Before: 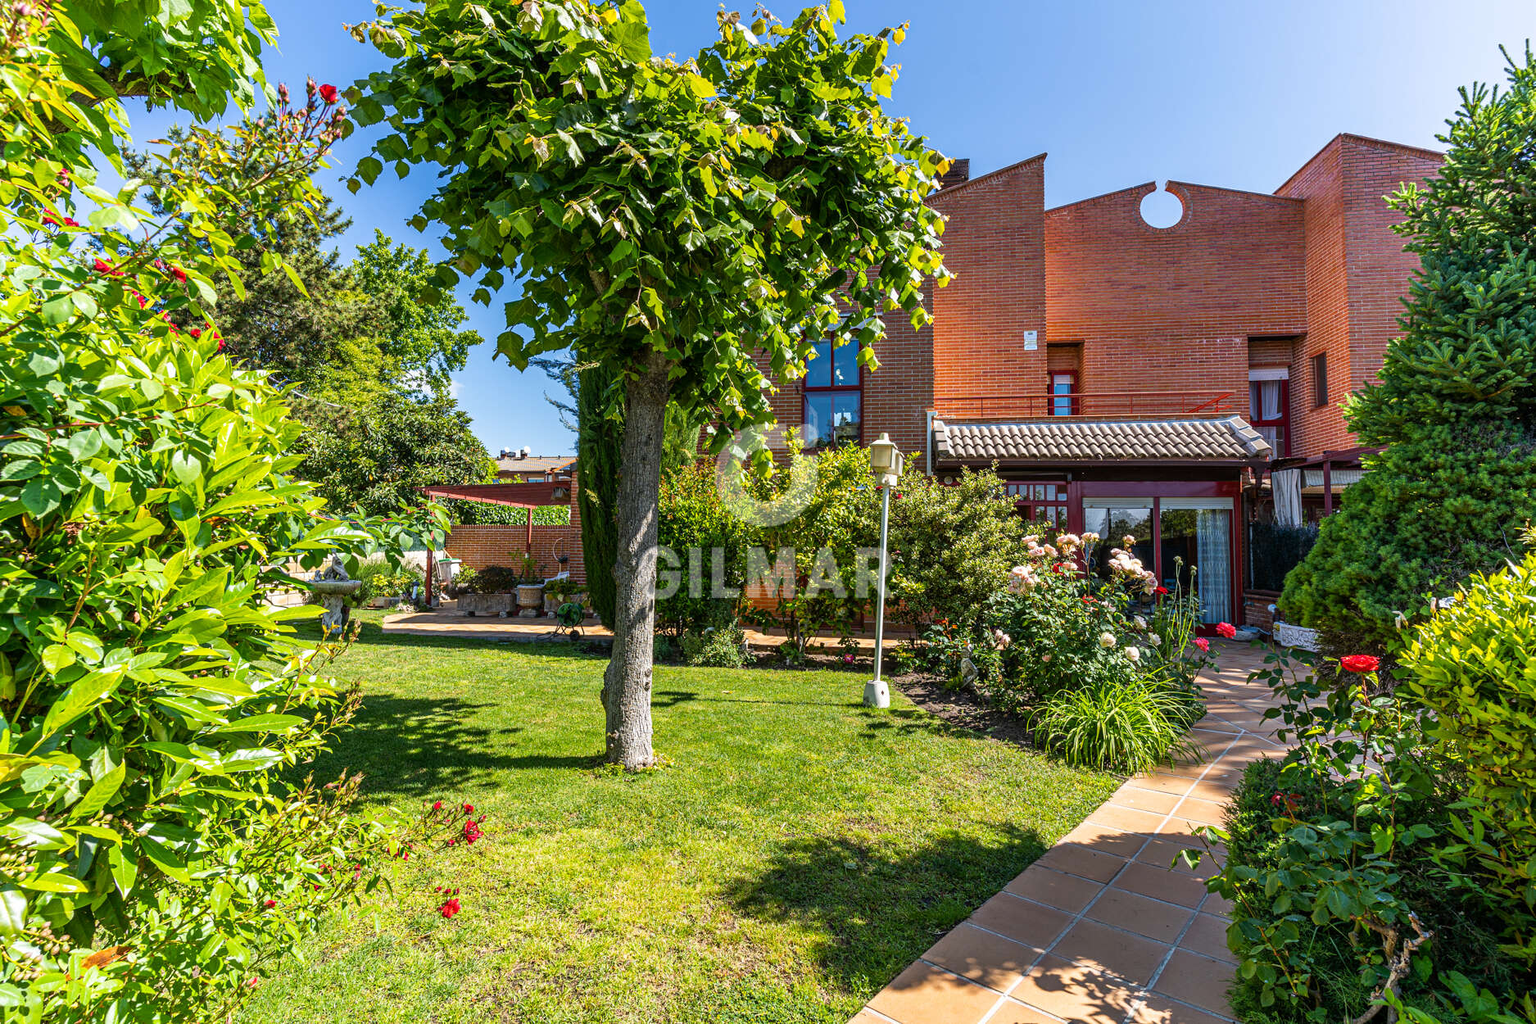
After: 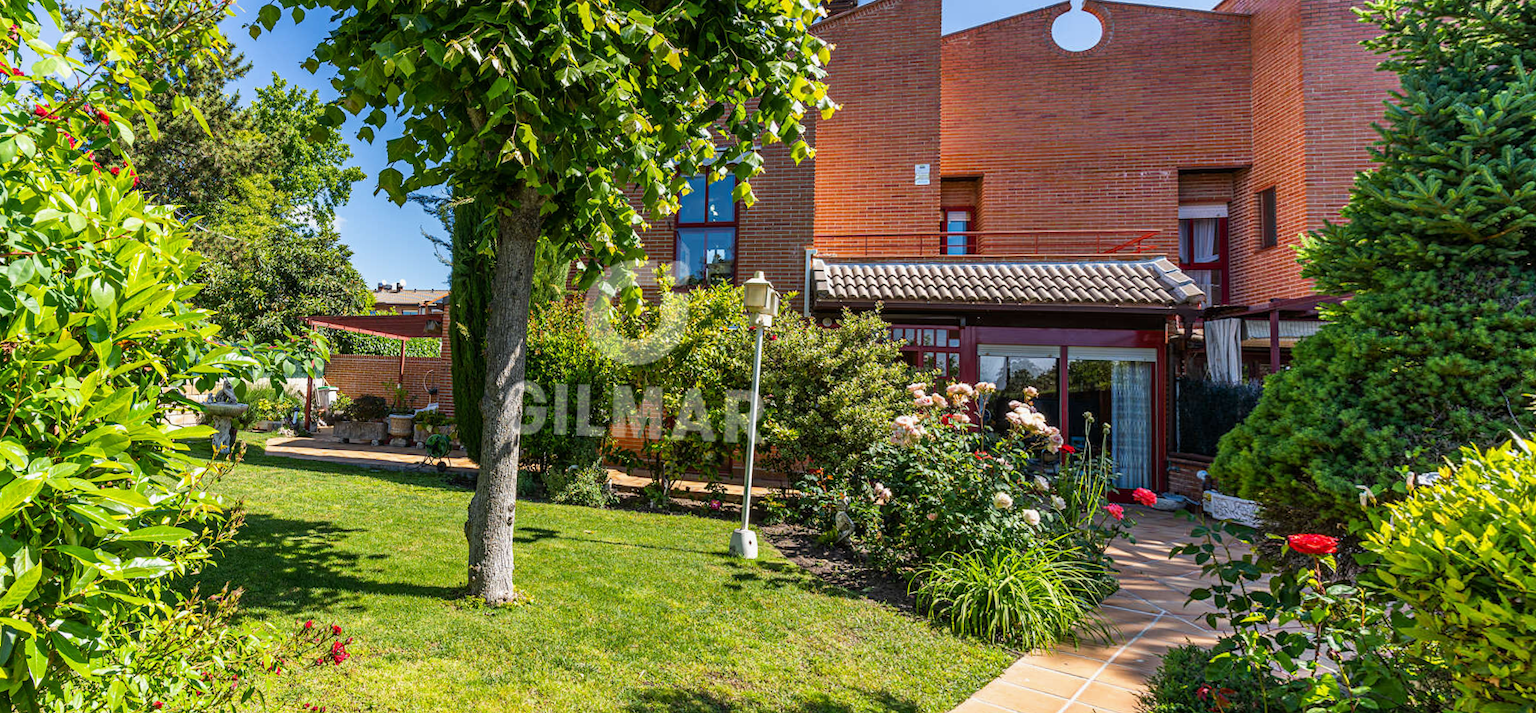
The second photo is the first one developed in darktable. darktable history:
exposure: exposure -0.064 EV, compensate highlight preservation false
crop and rotate: left 1.814%, top 12.818%, right 0.25%, bottom 9.225%
rotate and perspective: rotation 1.69°, lens shift (vertical) -0.023, lens shift (horizontal) -0.291, crop left 0.025, crop right 0.988, crop top 0.092, crop bottom 0.842
